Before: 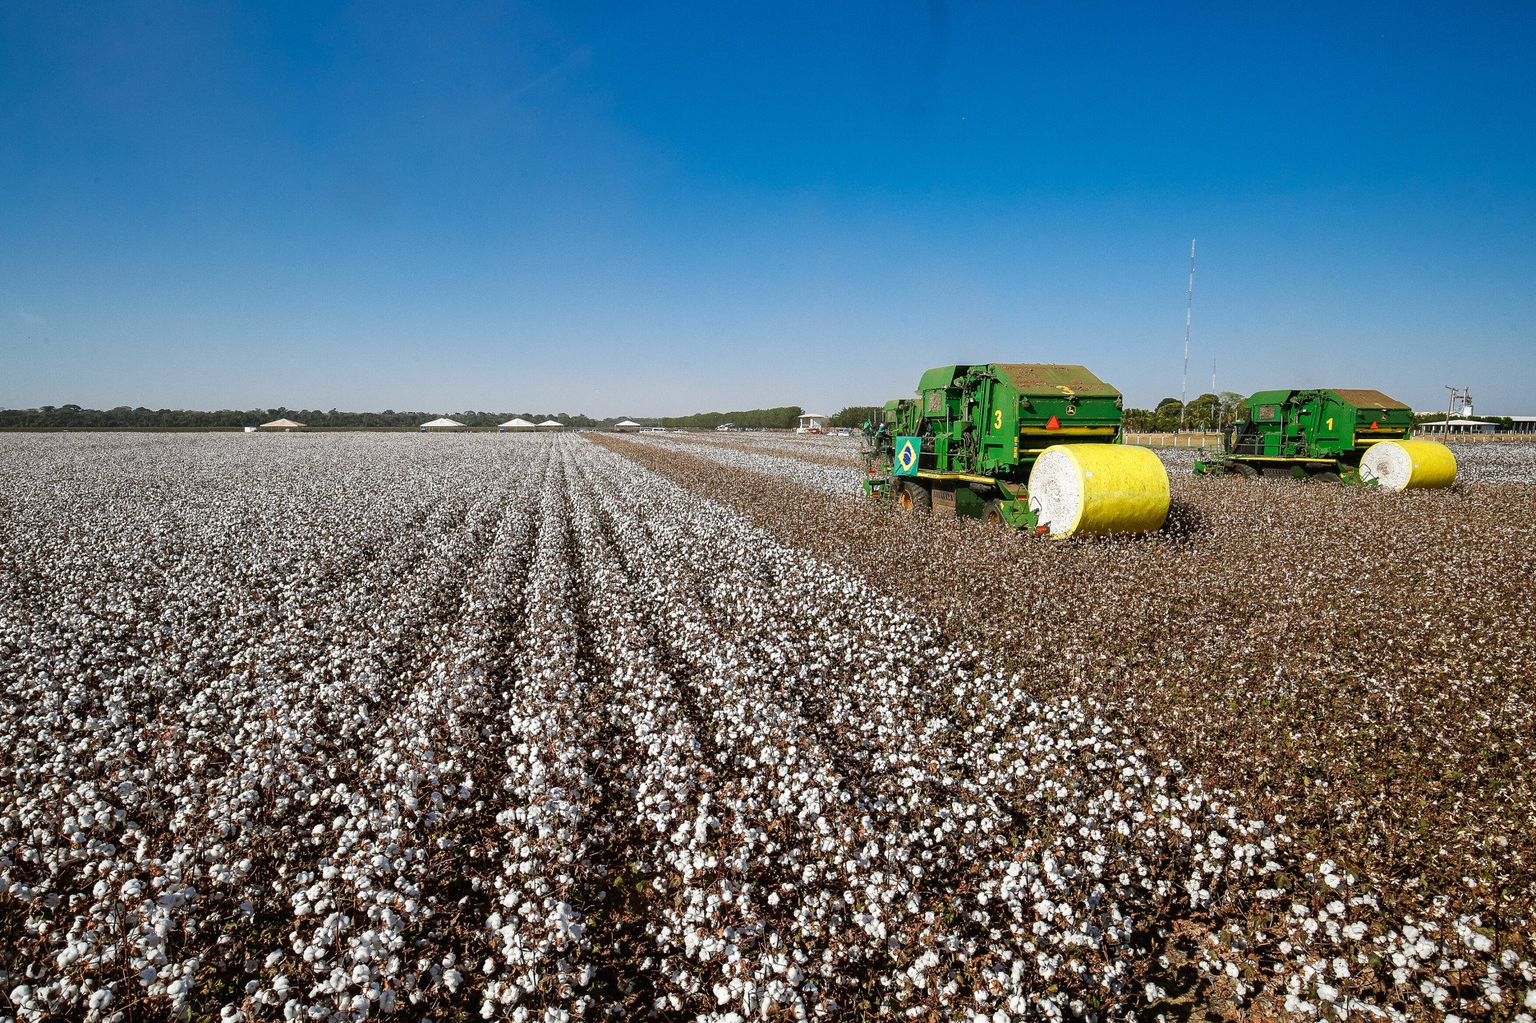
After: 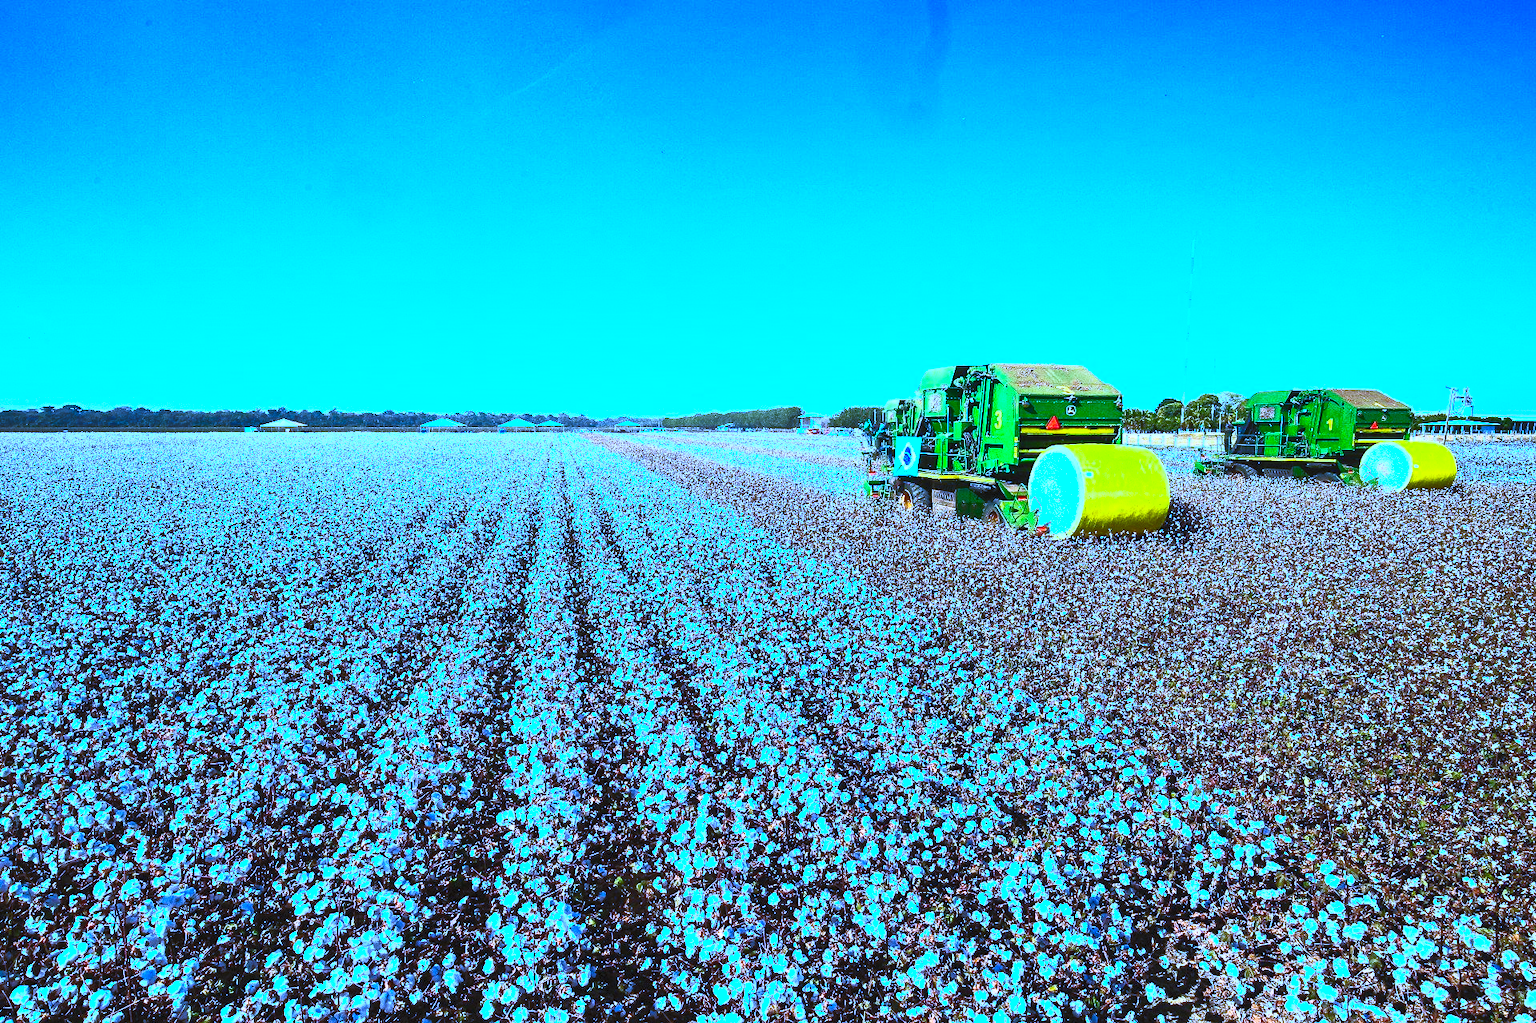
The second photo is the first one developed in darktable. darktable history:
local contrast: mode bilateral grid, contrast 20, coarseness 50, detail 120%, midtone range 0.2
white balance: red 0.766, blue 1.537
contrast brightness saturation: contrast 1, brightness 1, saturation 1
